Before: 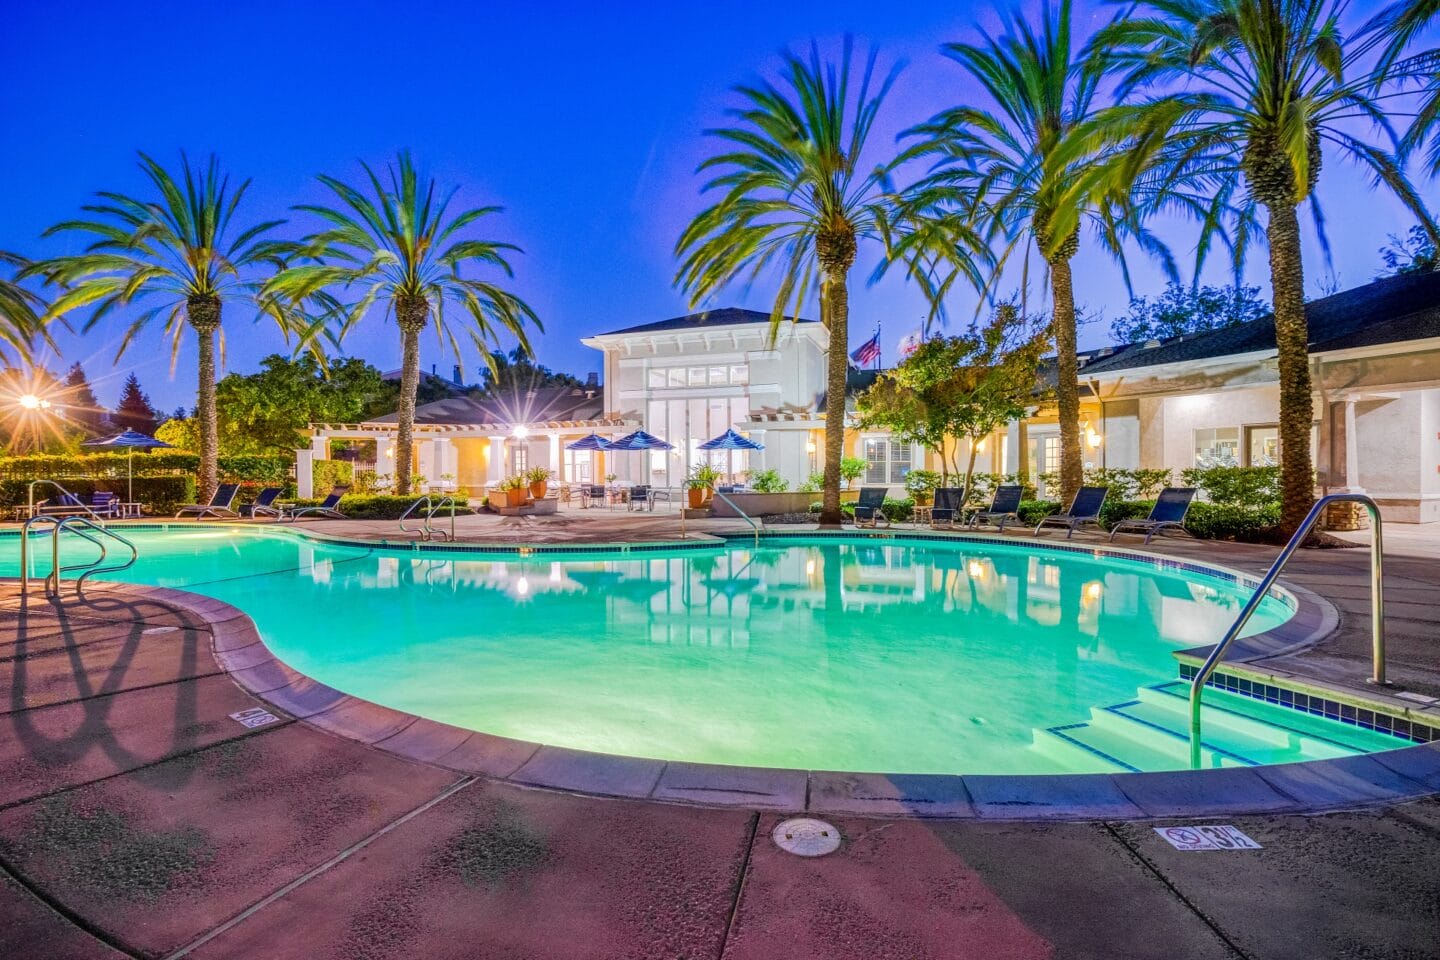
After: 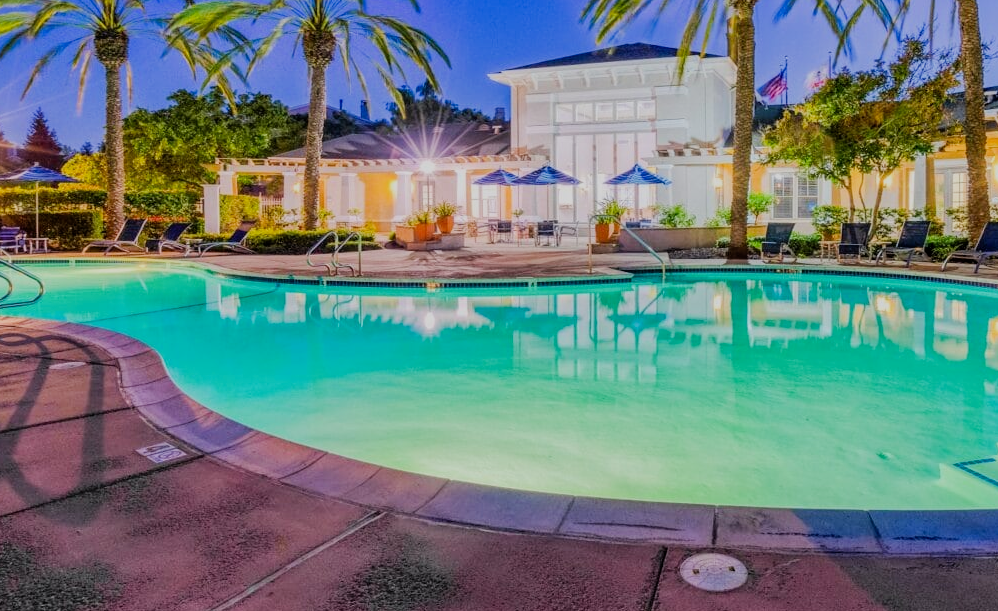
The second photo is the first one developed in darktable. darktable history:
crop: left 6.488%, top 27.668%, right 24.183%, bottom 8.656%
filmic rgb: black relative exposure -16 EV, white relative exposure 6.92 EV, hardness 4.7
color correction: saturation 1.1
